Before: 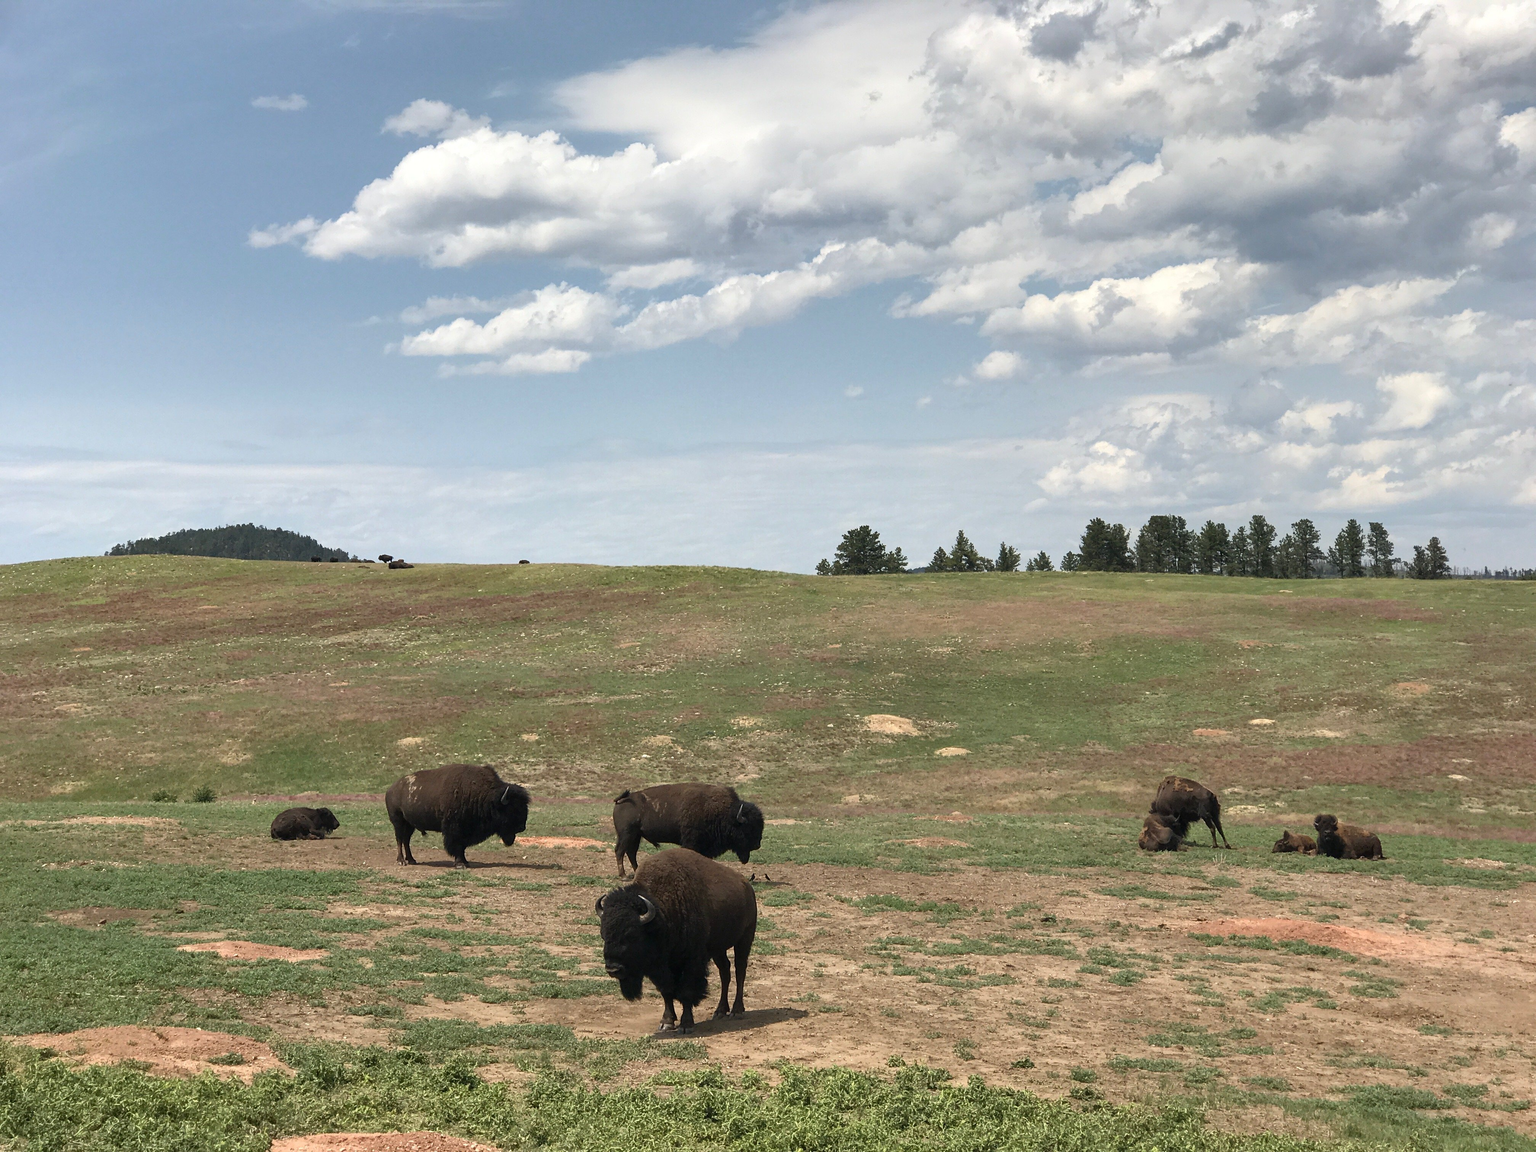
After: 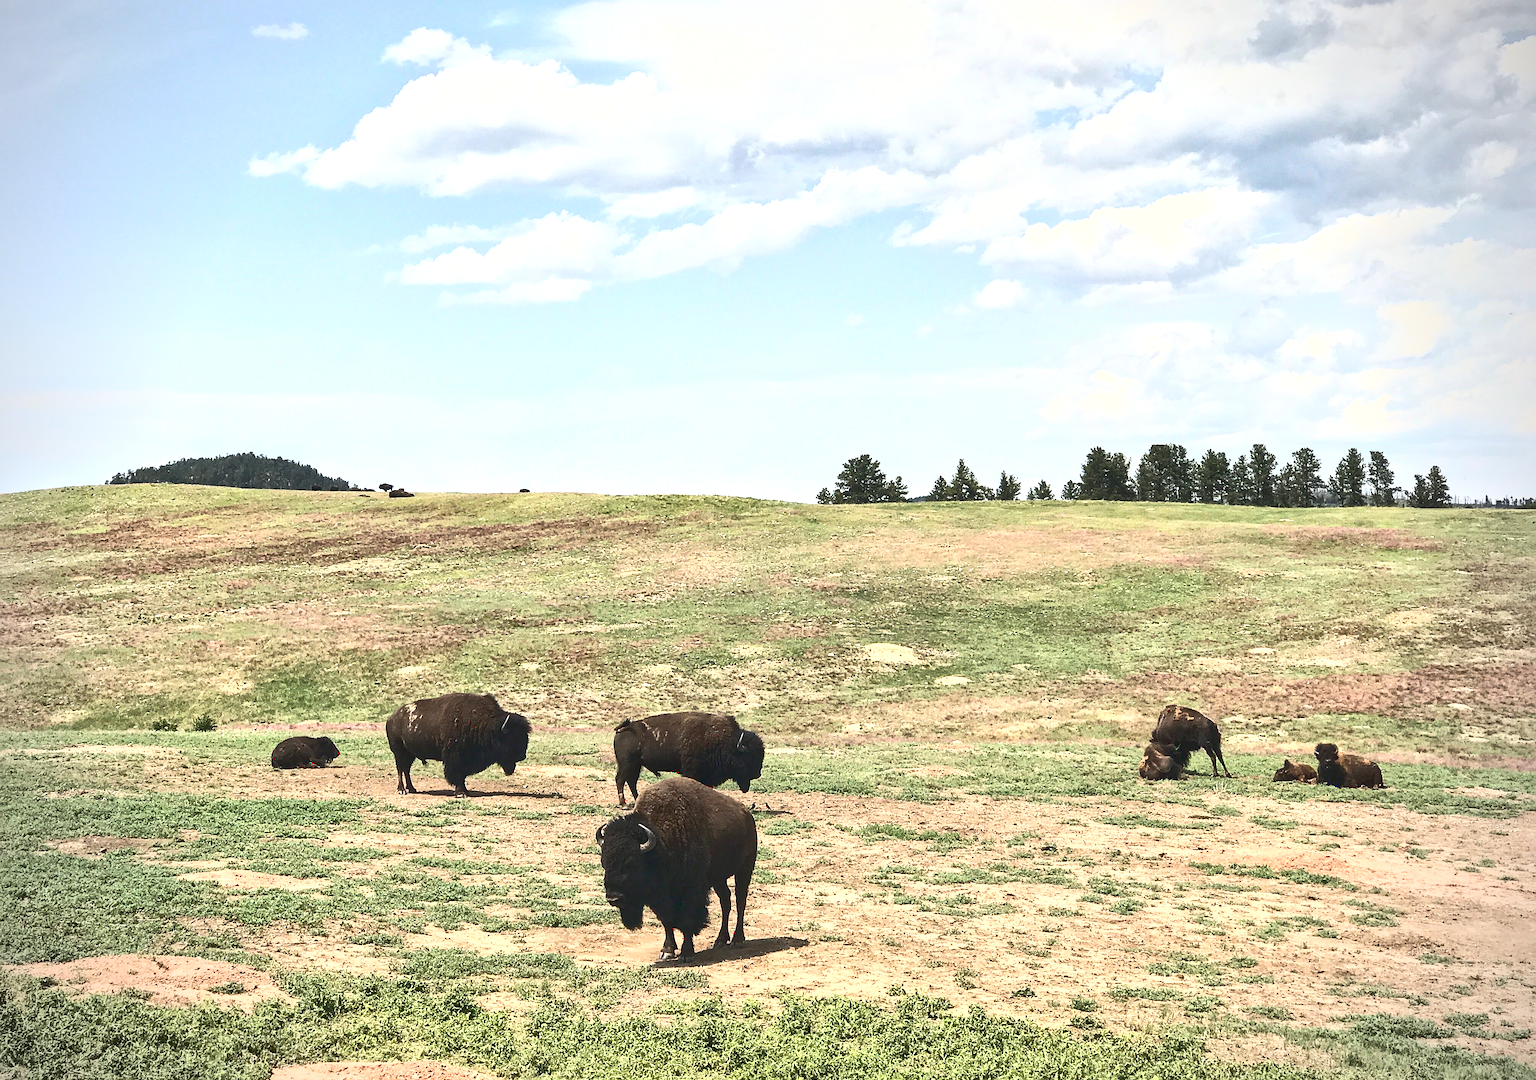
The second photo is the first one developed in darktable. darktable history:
crop and rotate: top 6.23%
base curve: curves: ch0 [(0, 0.015) (0.085, 0.116) (0.134, 0.298) (0.19, 0.545) (0.296, 0.764) (0.599, 0.982) (1, 1)]
vignetting: on, module defaults
local contrast: mode bilateral grid, contrast 19, coarseness 50, detail 179%, midtone range 0.2
sharpen: on, module defaults
